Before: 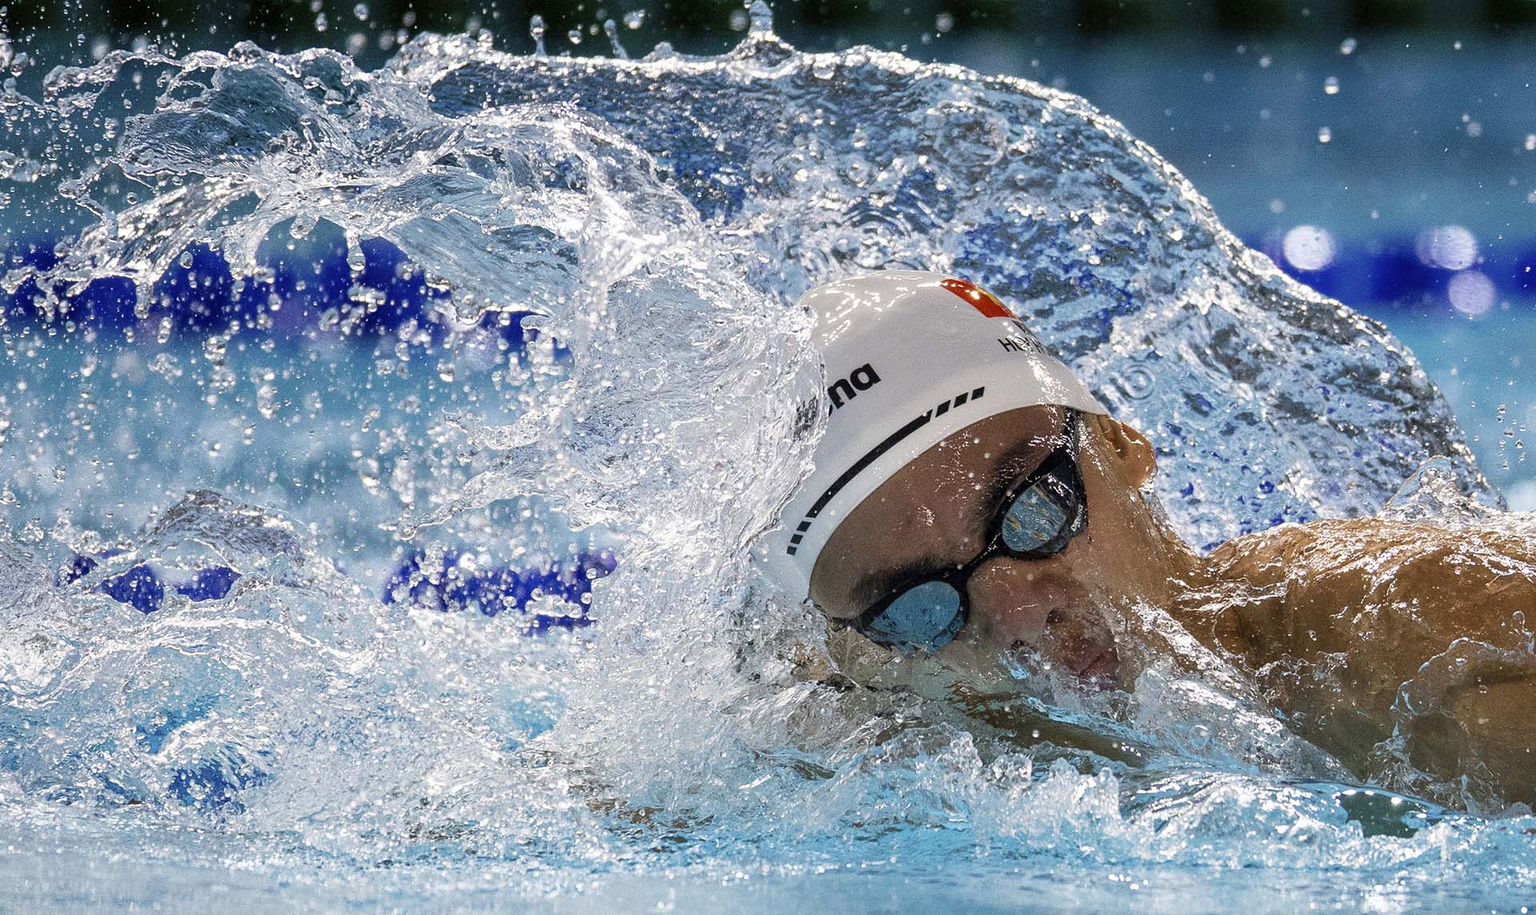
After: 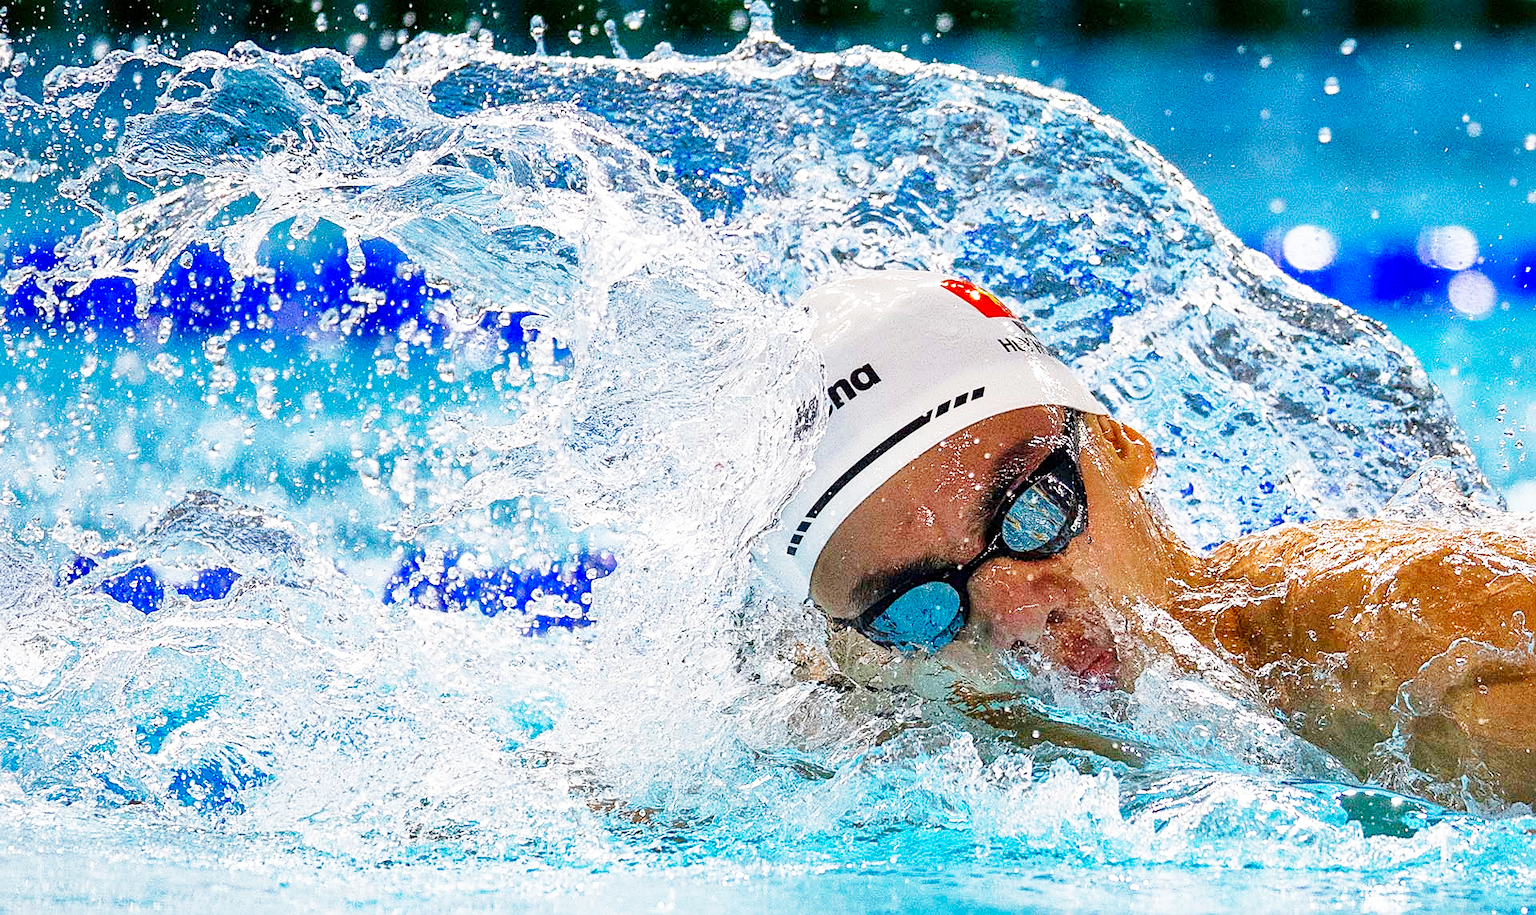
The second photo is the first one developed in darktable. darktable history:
sharpen: on, module defaults
contrast brightness saturation: contrast 0.085, saturation 0.202
base curve: curves: ch0 [(0, 0) (0.018, 0.026) (0.143, 0.37) (0.33, 0.731) (0.458, 0.853) (0.735, 0.965) (0.905, 0.986) (1, 1)], preserve colors none
shadows and highlights: on, module defaults
